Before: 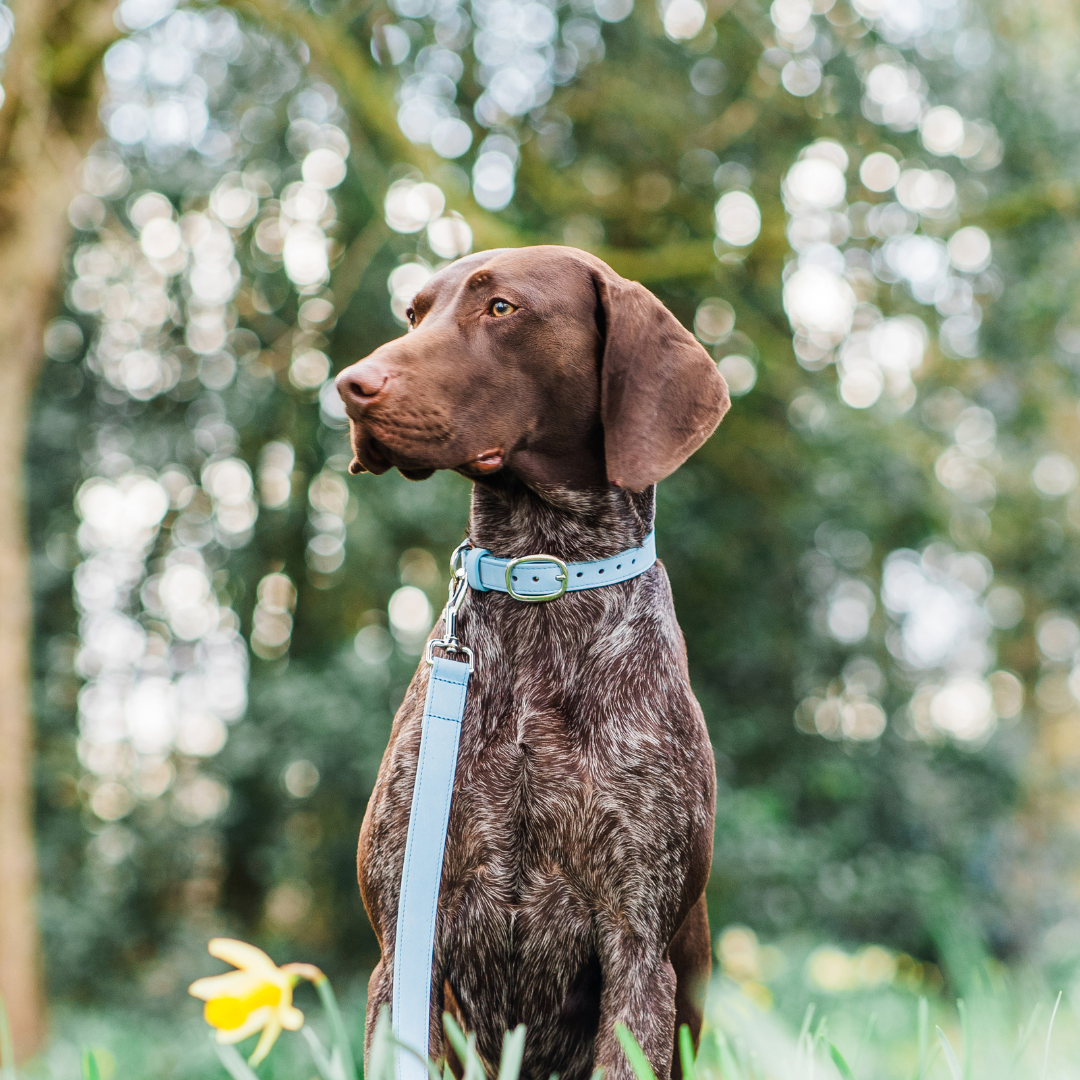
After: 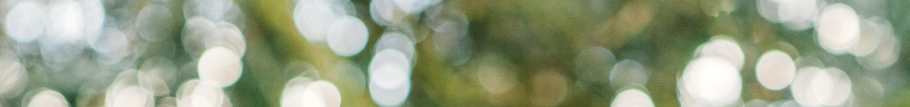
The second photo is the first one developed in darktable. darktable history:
local contrast: highlights 100%, shadows 100%, detail 120%, midtone range 0.2
white balance: red 1.009, blue 0.985
crop and rotate: left 9.644%, top 9.491%, right 6.021%, bottom 80.509%
